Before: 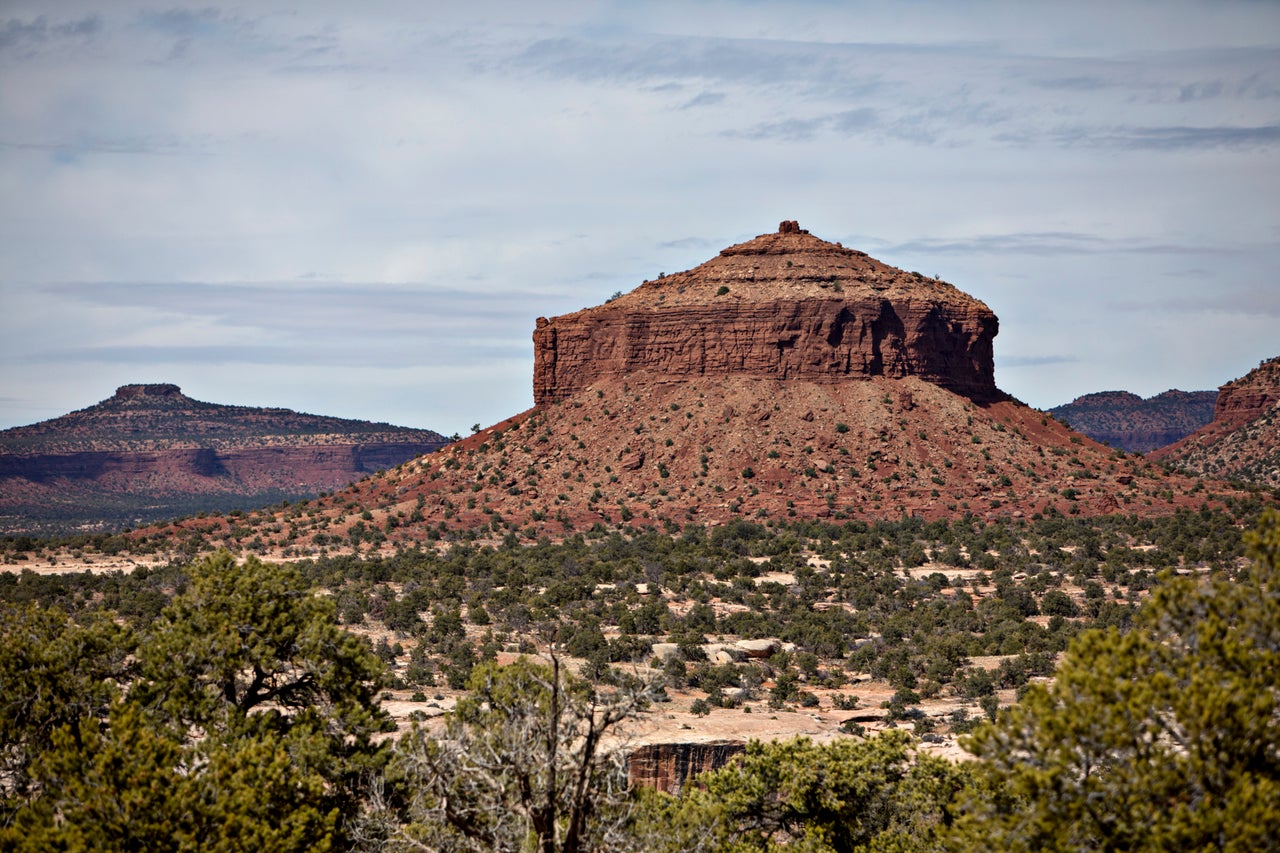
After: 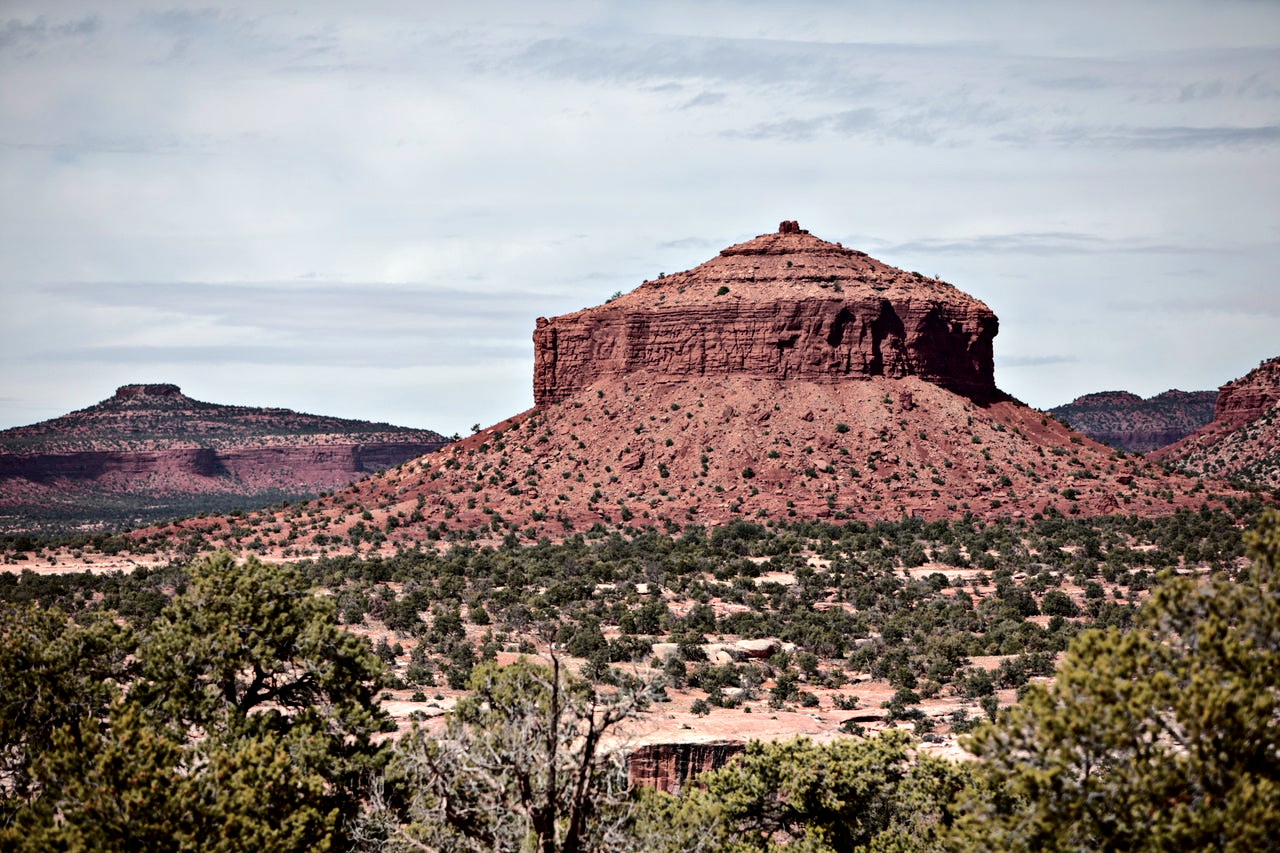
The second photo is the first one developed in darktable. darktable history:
tone curve: curves: ch0 [(0, 0) (0.058, 0.022) (0.265, 0.208) (0.41, 0.417) (0.485, 0.524) (0.638, 0.673) (0.845, 0.828) (0.994, 0.964)]; ch1 [(0, 0) (0.136, 0.146) (0.317, 0.34) (0.382, 0.408) (0.469, 0.482) (0.498, 0.497) (0.557, 0.573) (0.644, 0.643) (0.725, 0.765) (1, 1)]; ch2 [(0, 0) (0.352, 0.403) (0.45, 0.469) (0.502, 0.504) (0.54, 0.524) (0.592, 0.566) (0.638, 0.599) (1, 1)], color space Lab, independent channels, preserve colors none
exposure: exposure 0.014 EV, compensate highlight preservation false
tone equalizer: -8 EV -0.43 EV, -7 EV -0.415 EV, -6 EV -0.324 EV, -5 EV -0.237 EV, -3 EV 0.236 EV, -2 EV 0.315 EV, -1 EV 0.377 EV, +0 EV 0.431 EV
